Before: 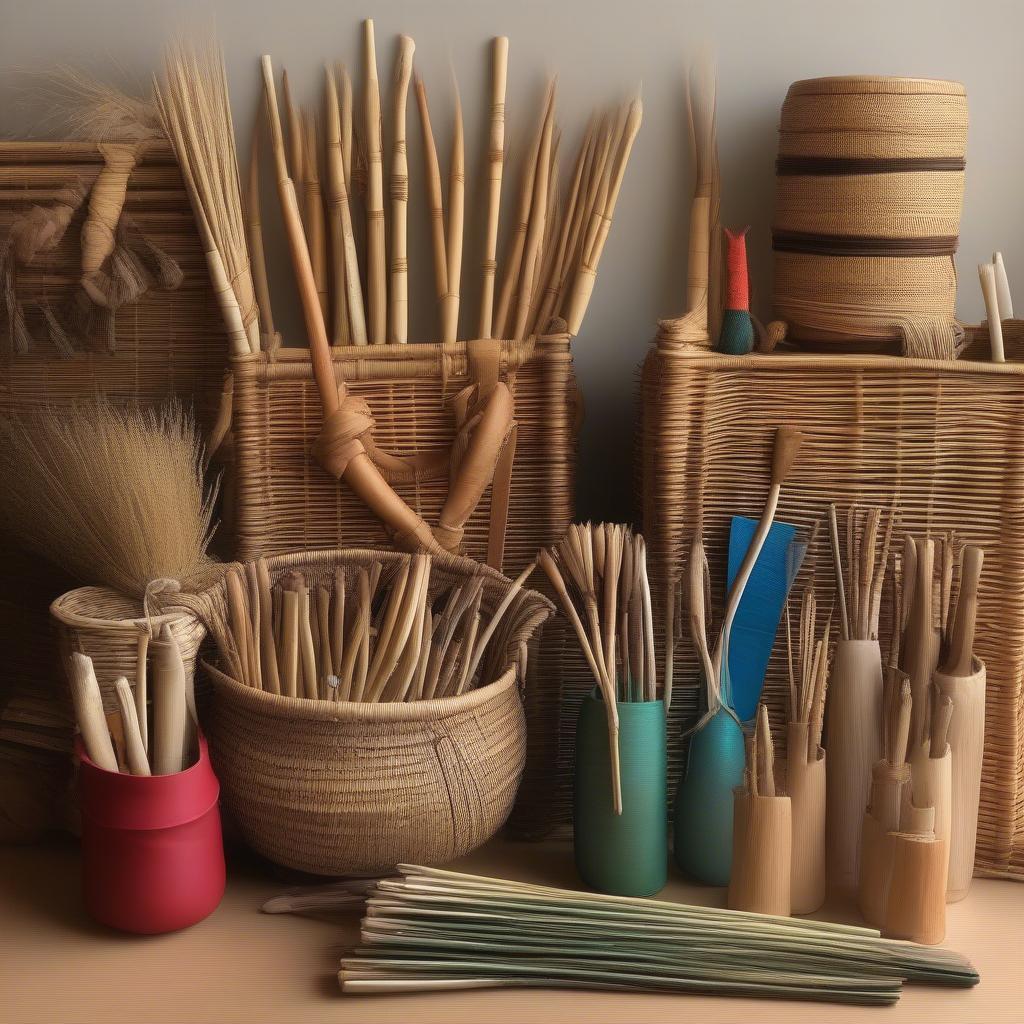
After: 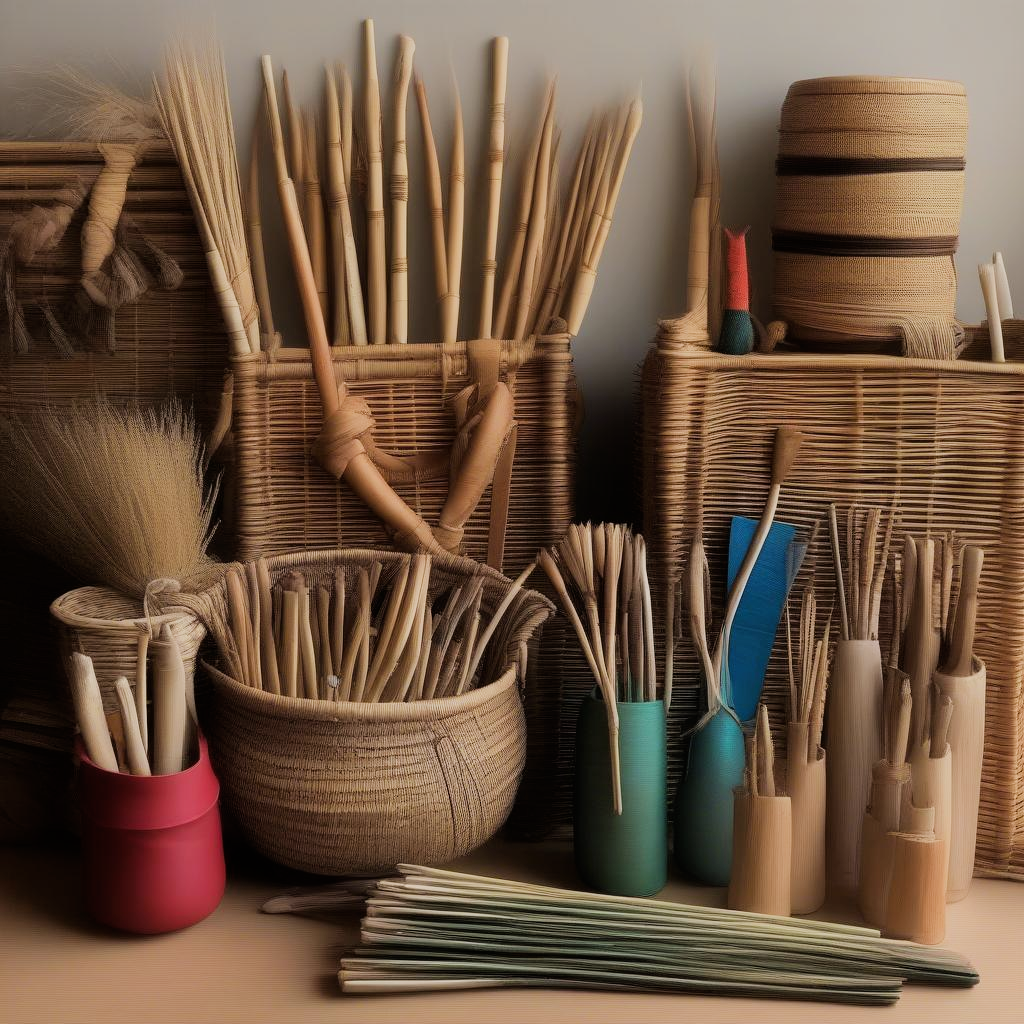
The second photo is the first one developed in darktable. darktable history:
filmic rgb: black relative exposure -7.65 EV, white relative exposure 4.56 EV, threshold 5.97 EV, hardness 3.61, contrast 1.115, enable highlight reconstruction true
